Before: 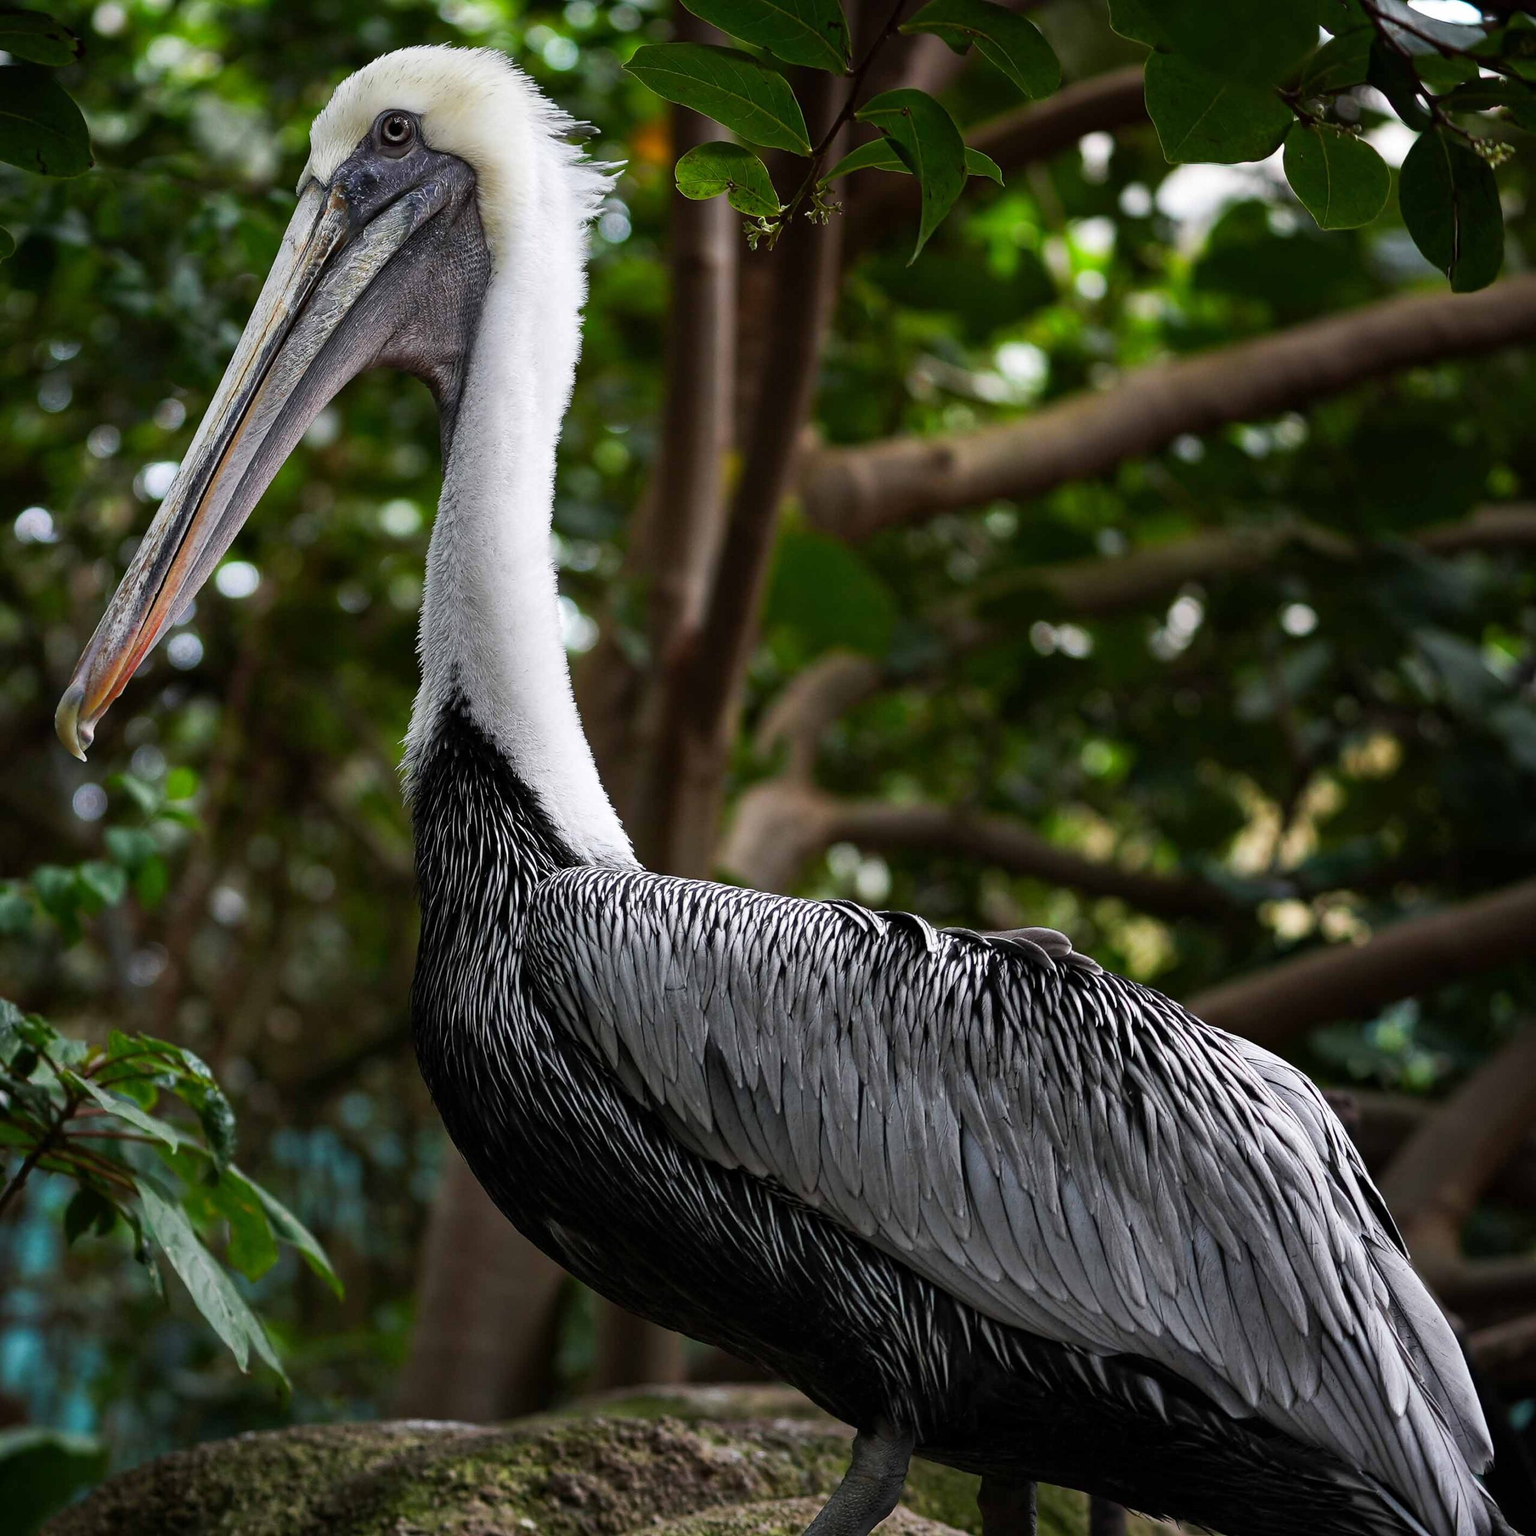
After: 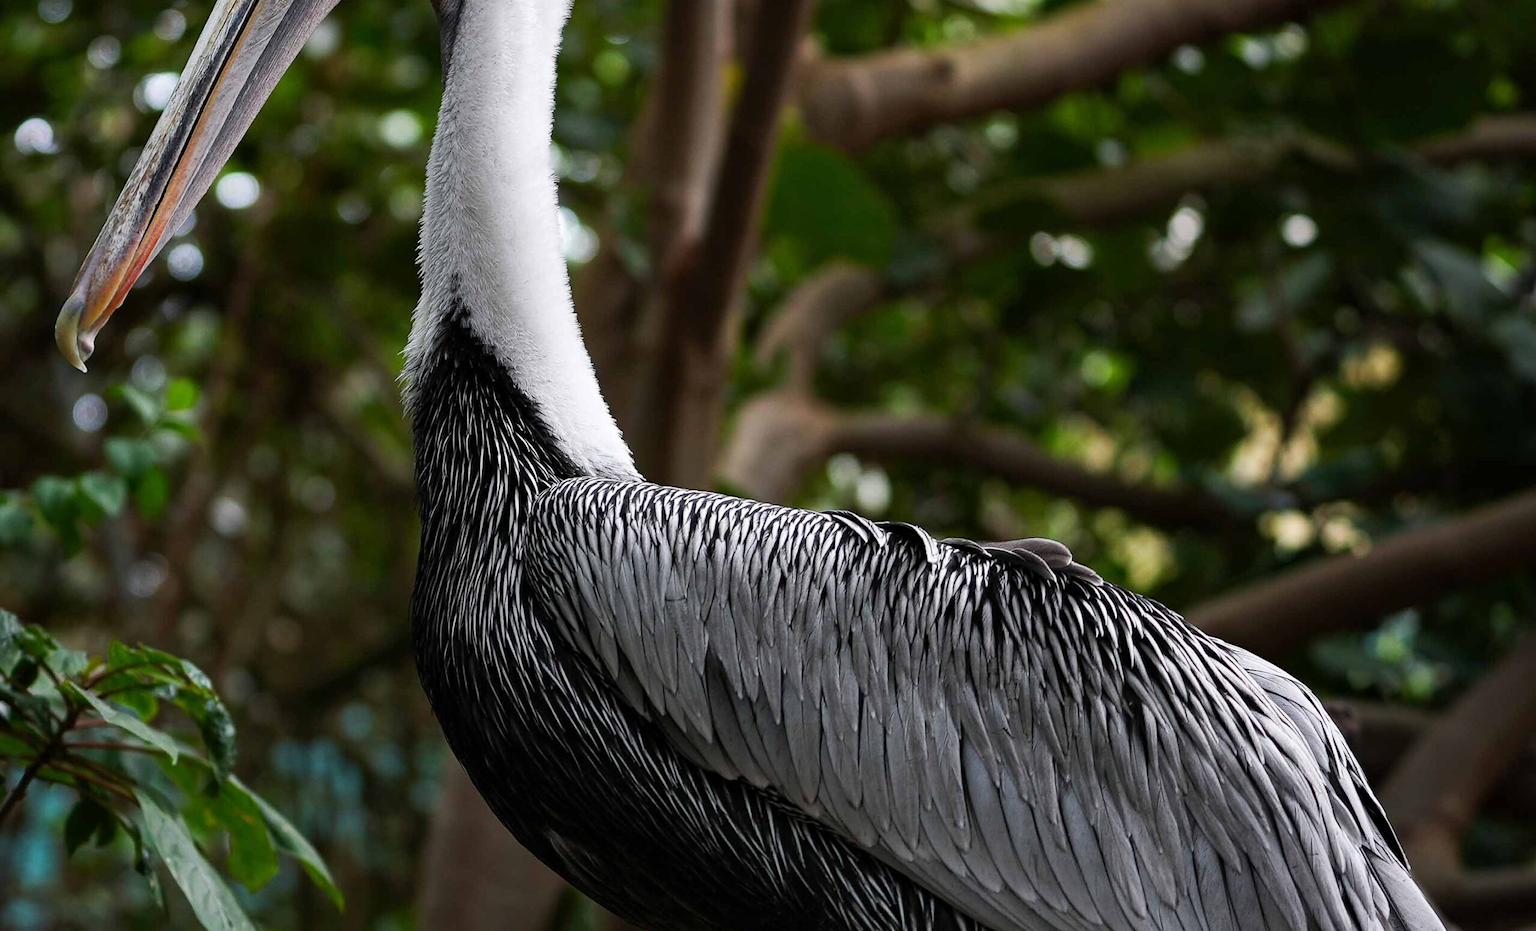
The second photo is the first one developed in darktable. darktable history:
white balance: emerald 1
crop and rotate: top 25.357%, bottom 13.942%
